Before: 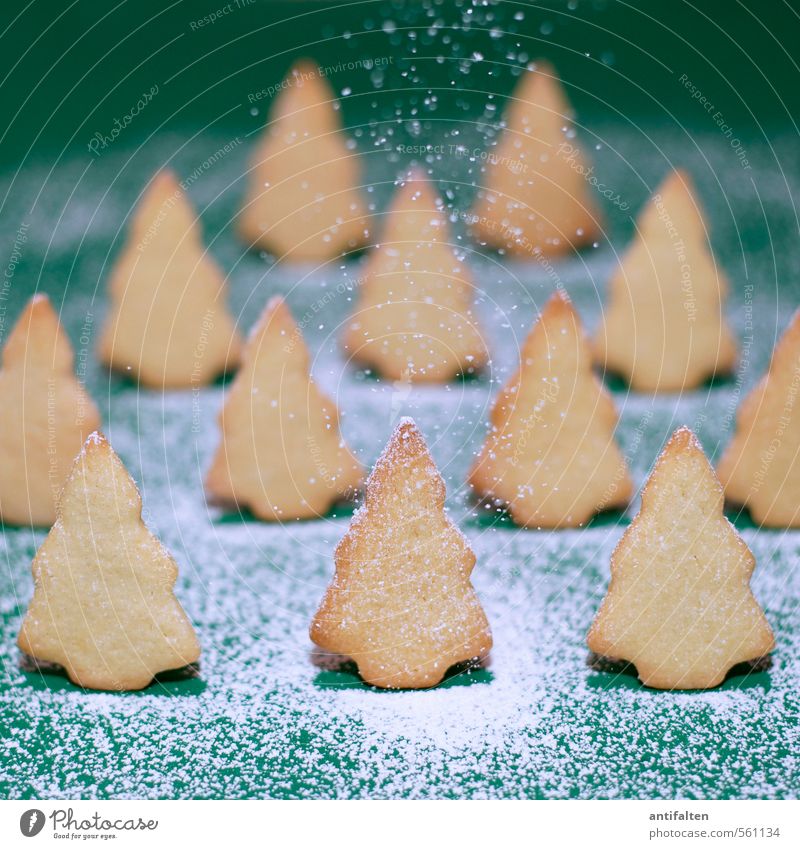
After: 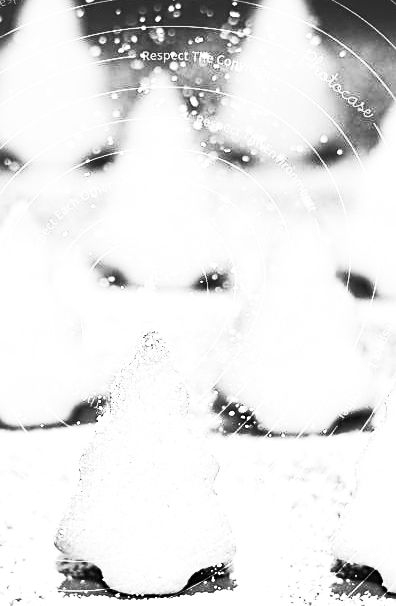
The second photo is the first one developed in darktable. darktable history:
tone equalizer: -8 EV -0.75 EV, -7 EV -0.7 EV, -6 EV -0.6 EV, -5 EV -0.4 EV, -3 EV 0.4 EV, -2 EV 0.6 EV, -1 EV 0.7 EV, +0 EV 0.75 EV, edges refinement/feathering 500, mask exposure compensation -1.57 EV, preserve details no
contrast brightness saturation: contrast 0.53, brightness 0.47, saturation -1
color balance rgb: shadows lift › luminance -20%, power › hue 72.24°, highlights gain › luminance 15%, global offset › hue 171.6°, perceptual saturation grading › highlights -30%, perceptual saturation grading › shadows 20%, global vibrance 30%, contrast 10%
sharpen: on, module defaults
crop: left 32.075%, top 10.976%, right 18.355%, bottom 17.596%
